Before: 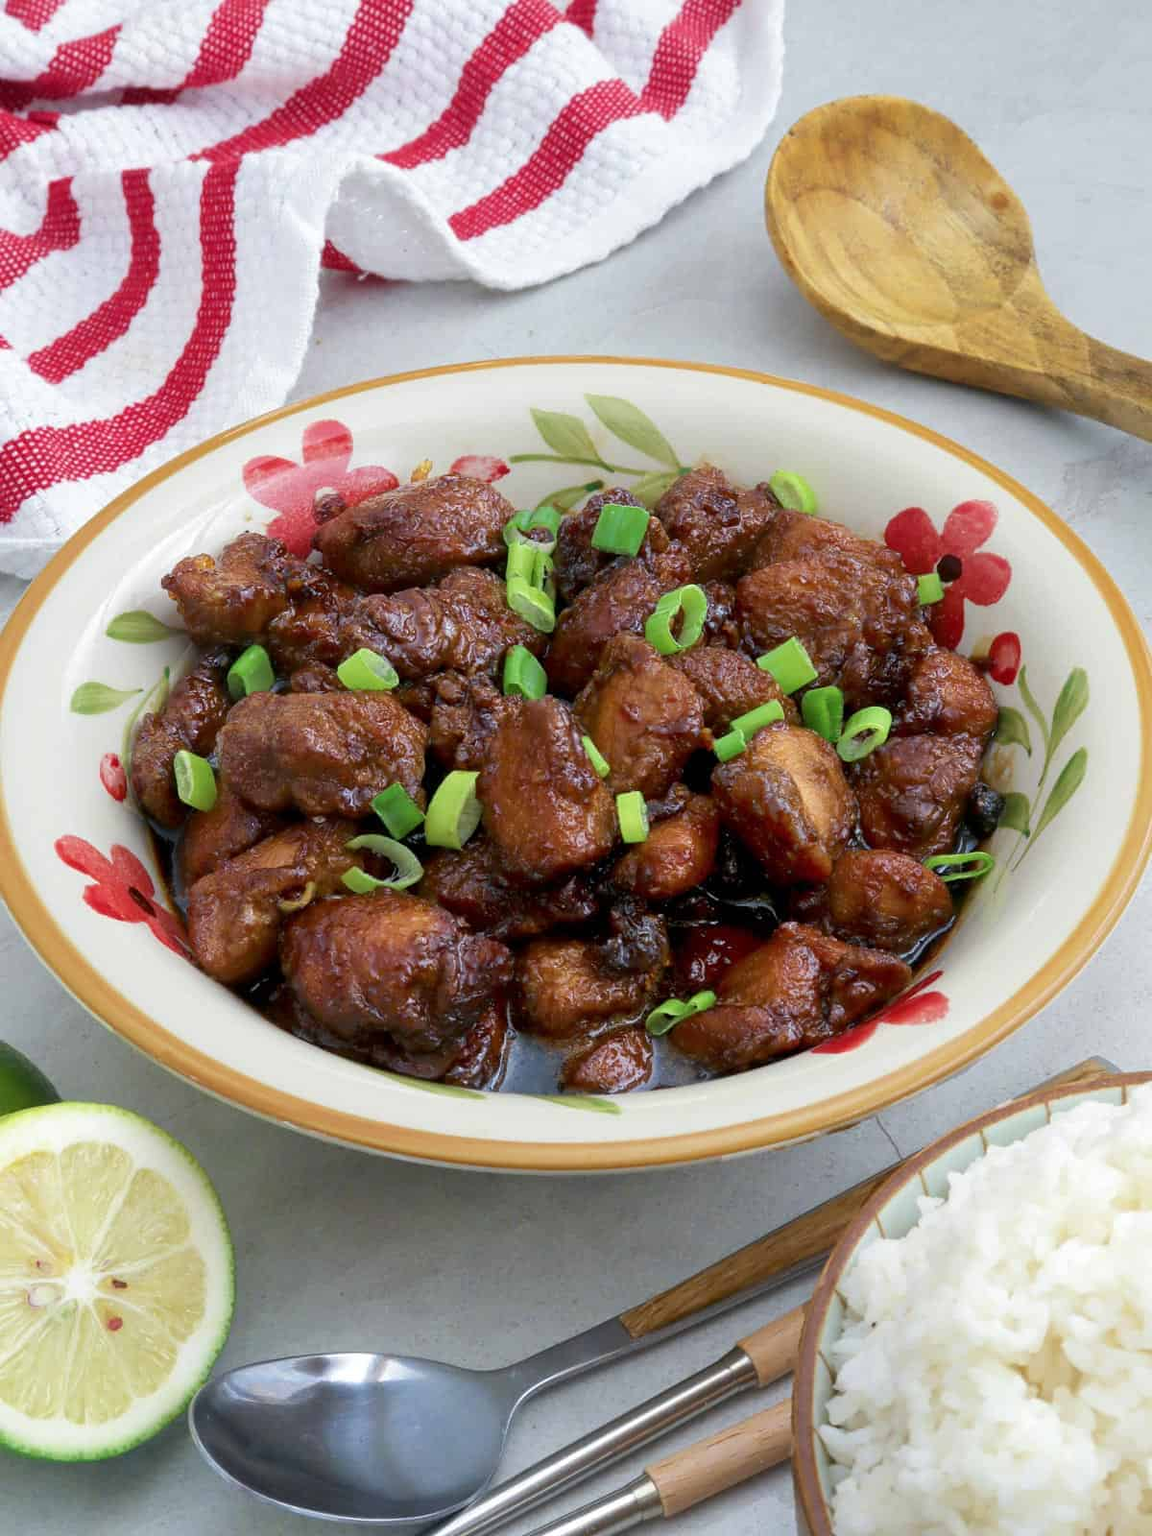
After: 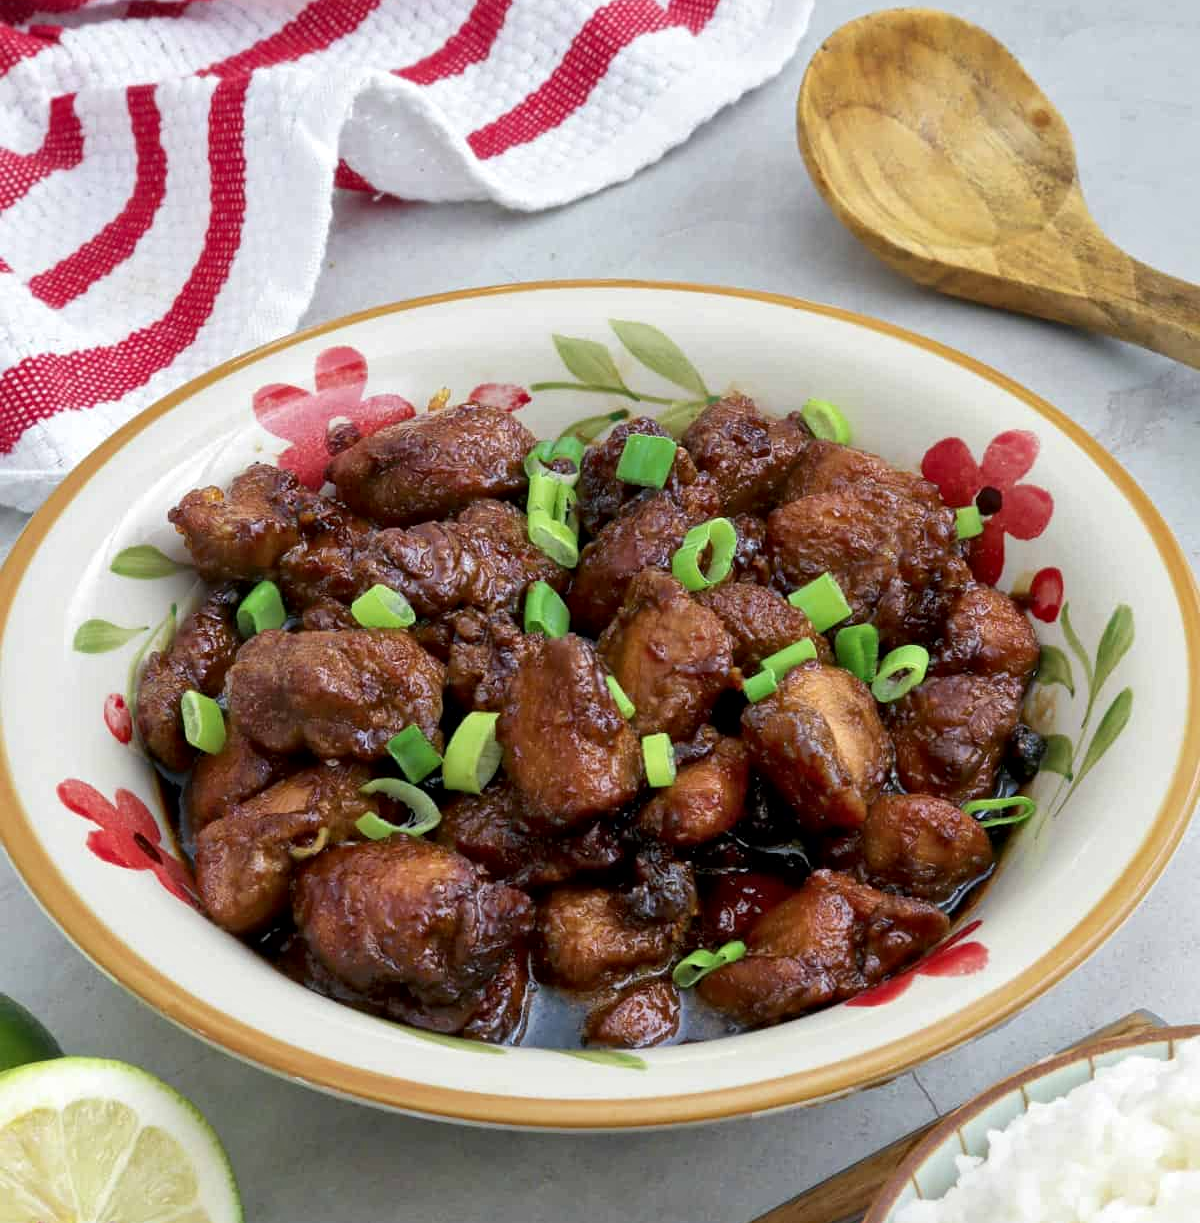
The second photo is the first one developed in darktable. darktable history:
local contrast: mode bilateral grid, contrast 30, coarseness 26, midtone range 0.2
crop: top 5.692%, bottom 17.87%
